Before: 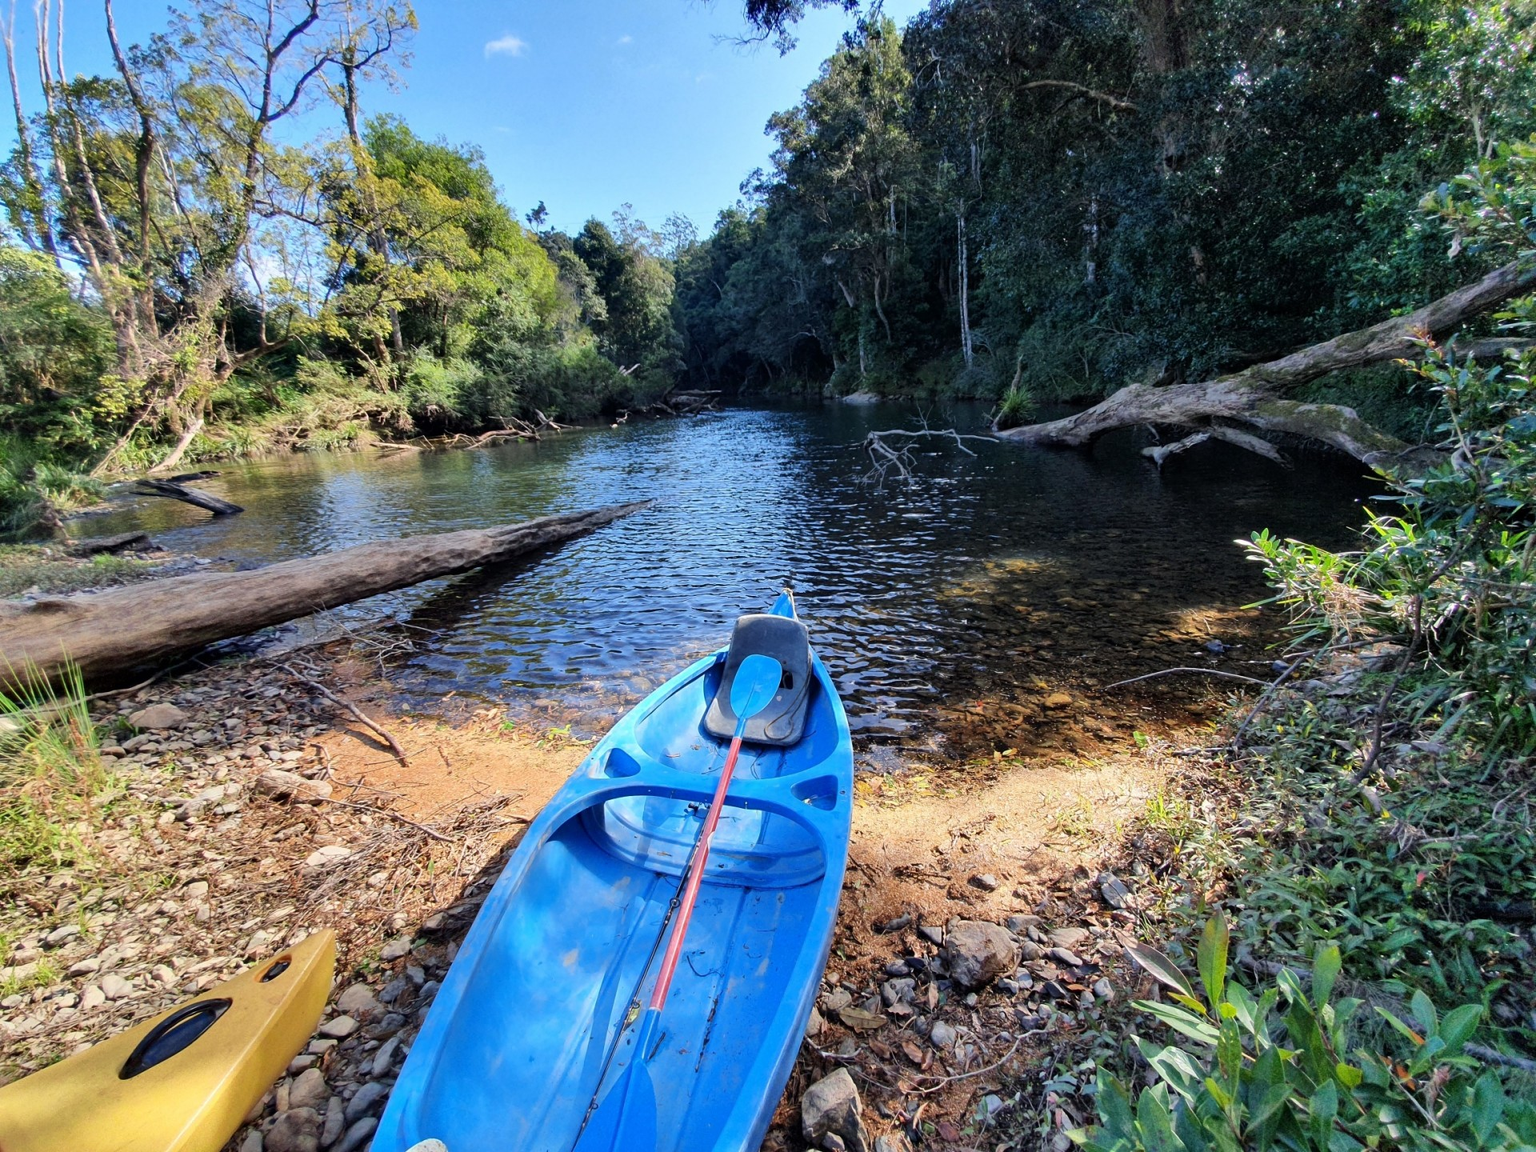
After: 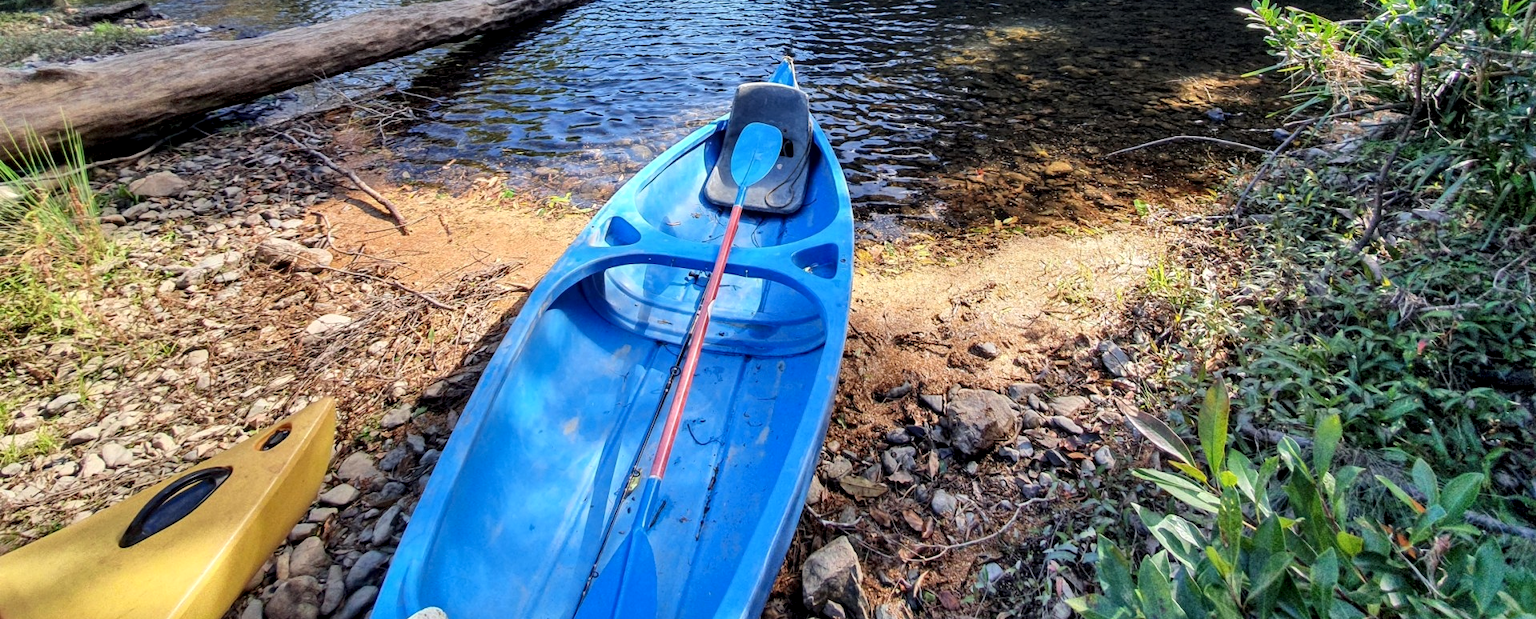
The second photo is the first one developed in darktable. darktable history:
crop and rotate: top 46.237%
local contrast: detail 130%
